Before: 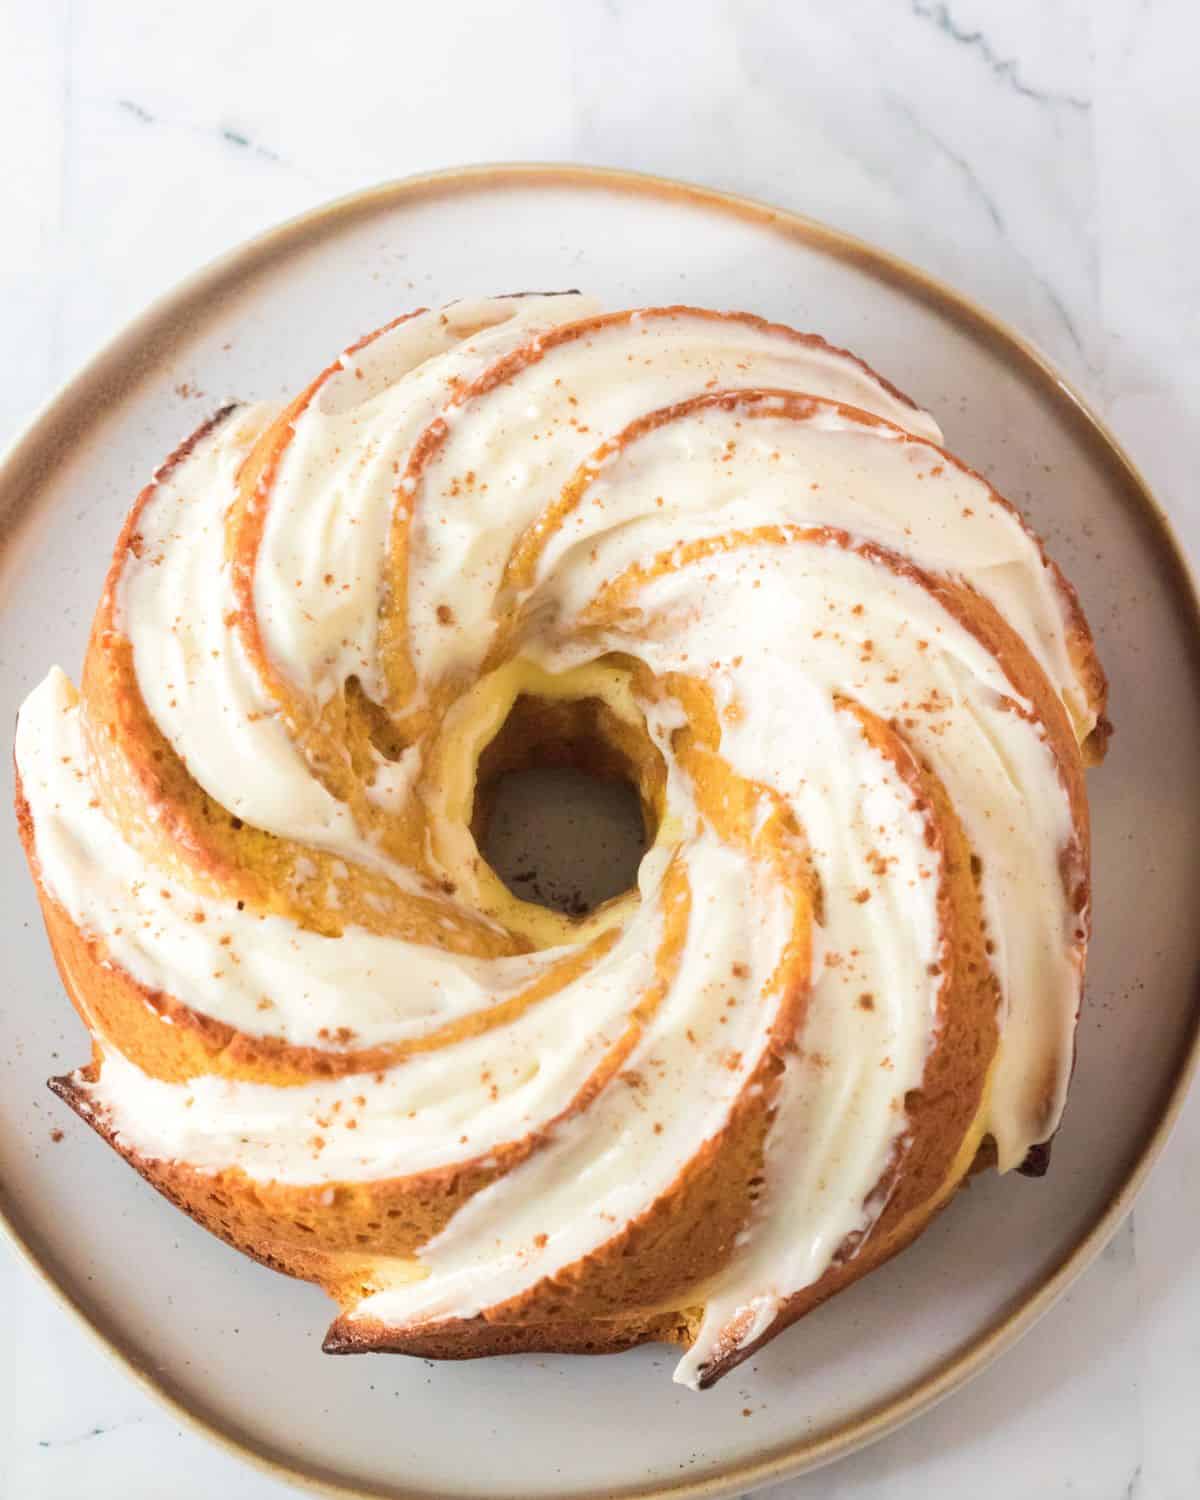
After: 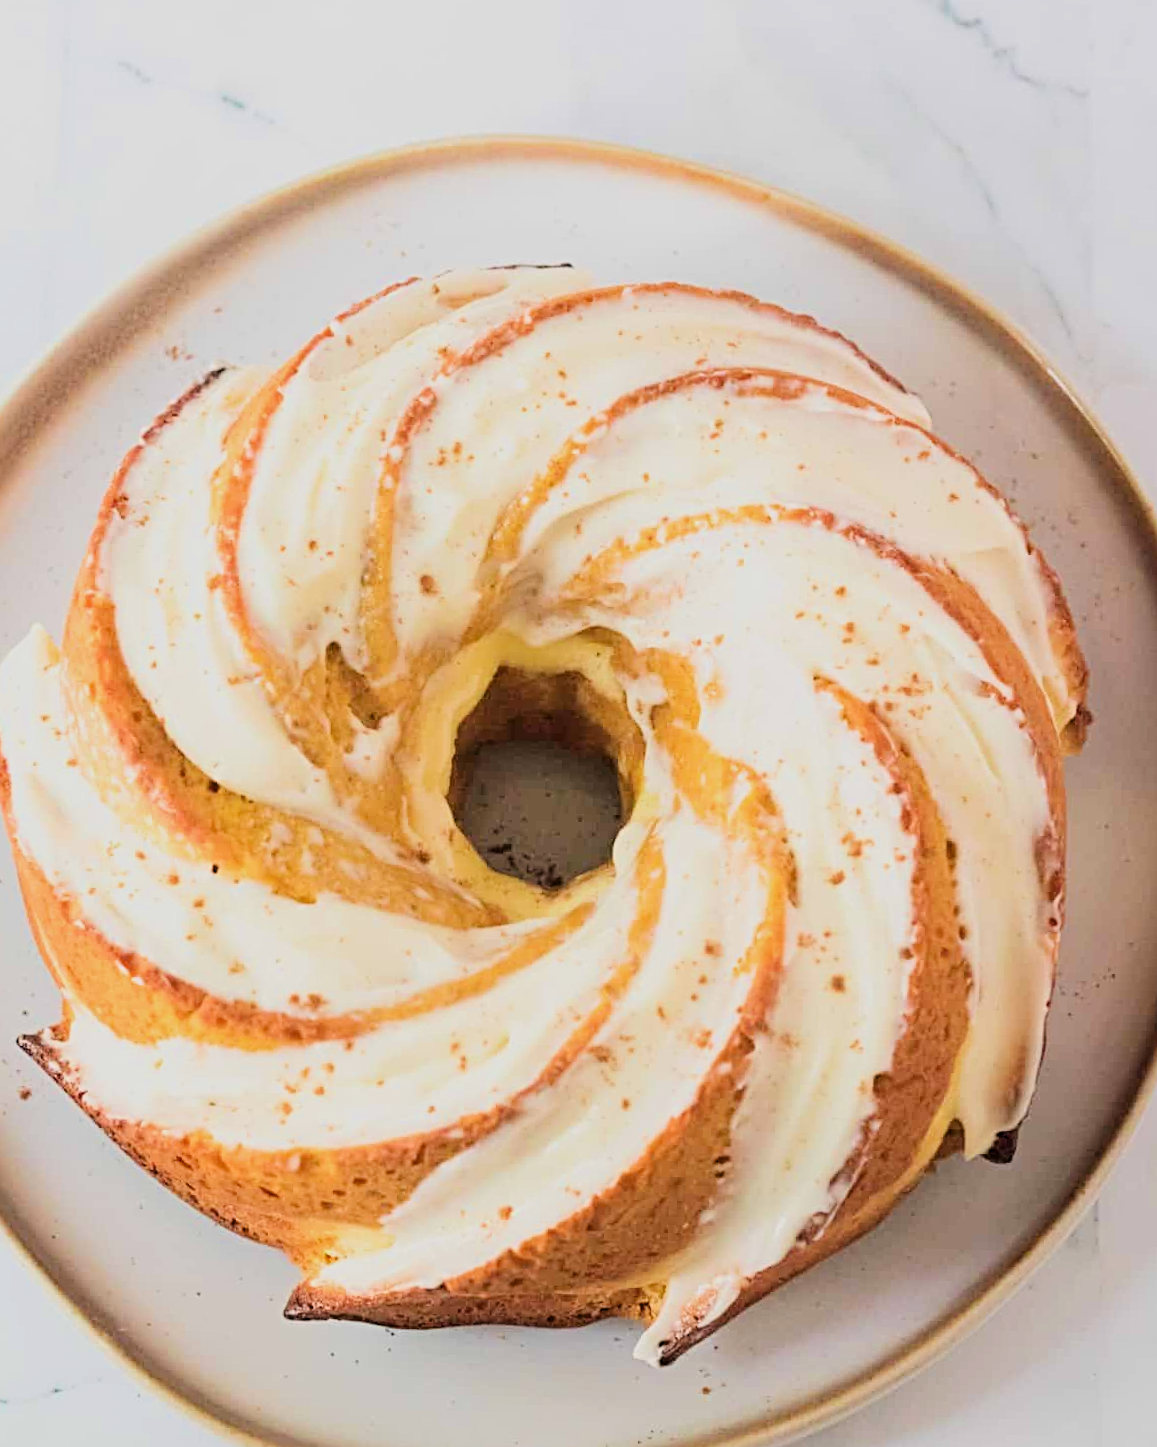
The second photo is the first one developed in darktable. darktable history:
exposure: exposure 0.566 EV, compensate highlight preservation false
filmic rgb: black relative exposure -7.15 EV, white relative exposure 5.36 EV, hardness 3.02, color science v6 (2022)
sharpen: radius 4
crop and rotate: angle -1.69°
